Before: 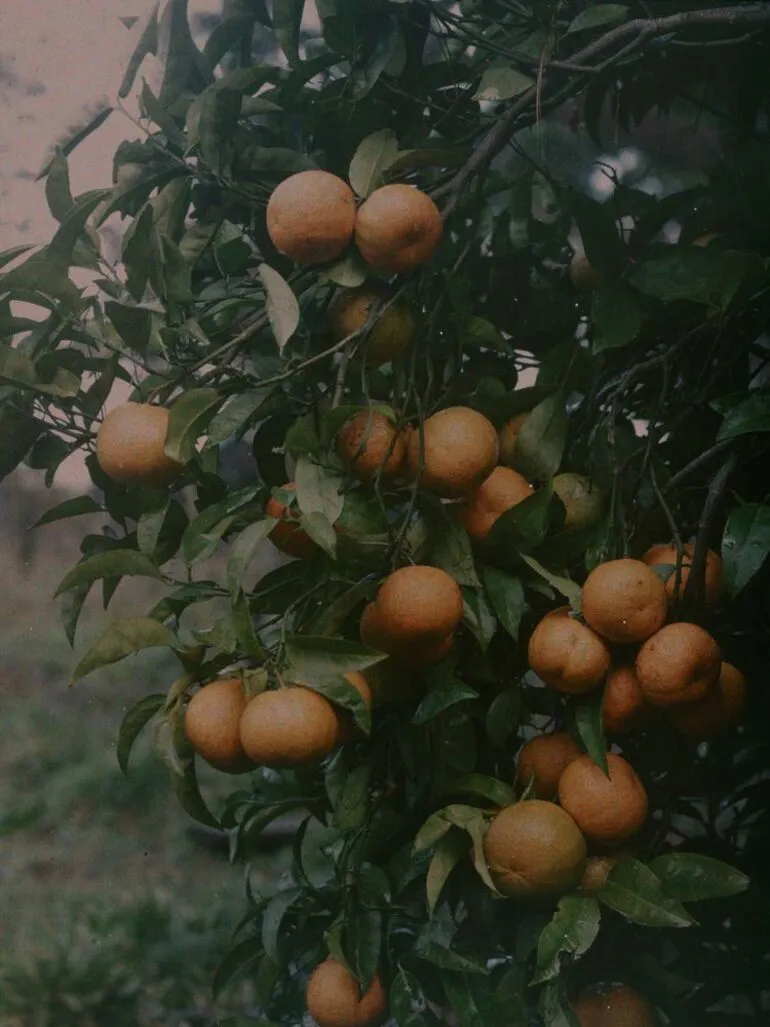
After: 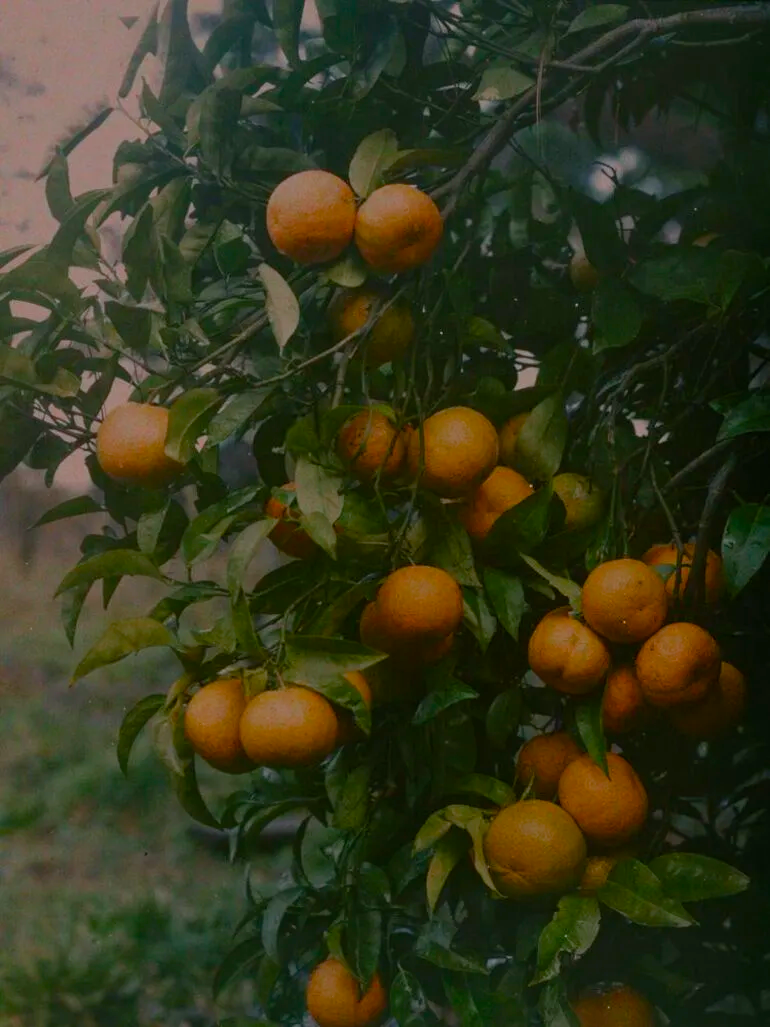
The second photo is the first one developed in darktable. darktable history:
color balance rgb: power › chroma 0.267%, power › hue 60.95°, global offset › hue 169.37°, linear chroma grading › global chroma 14.679%, perceptual saturation grading › global saturation 20%, perceptual saturation grading › highlights -25.295%, perceptual saturation grading › shadows 49.362%
shadows and highlights: shadows 25.13, white point adjustment -3.18, highlights -29.7
